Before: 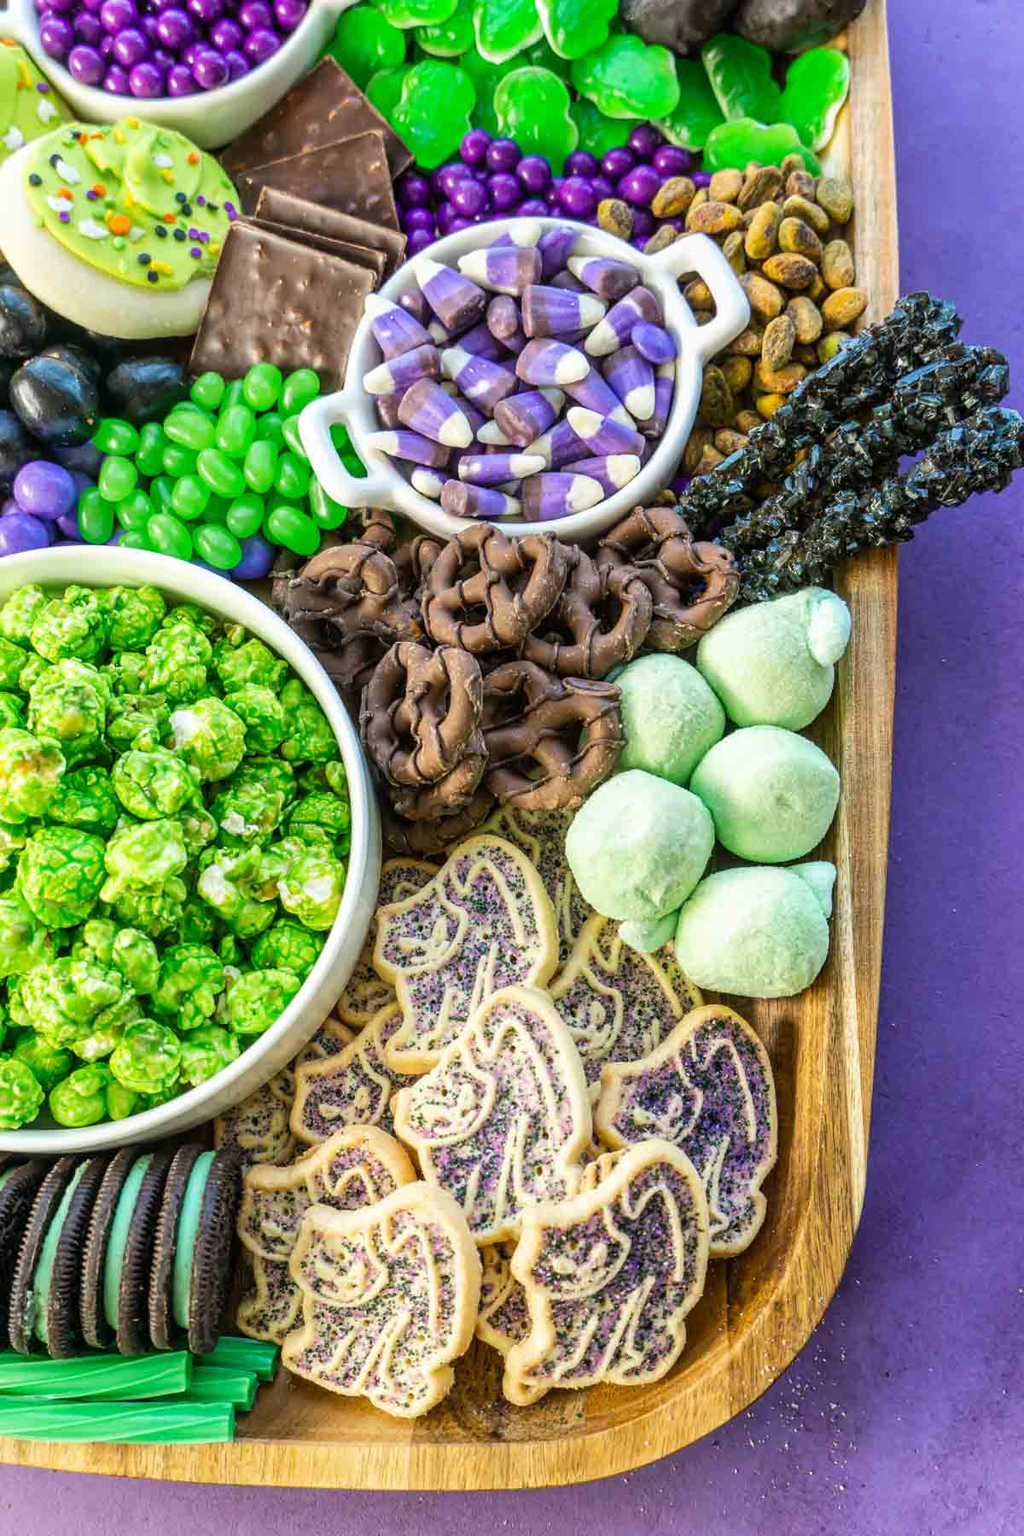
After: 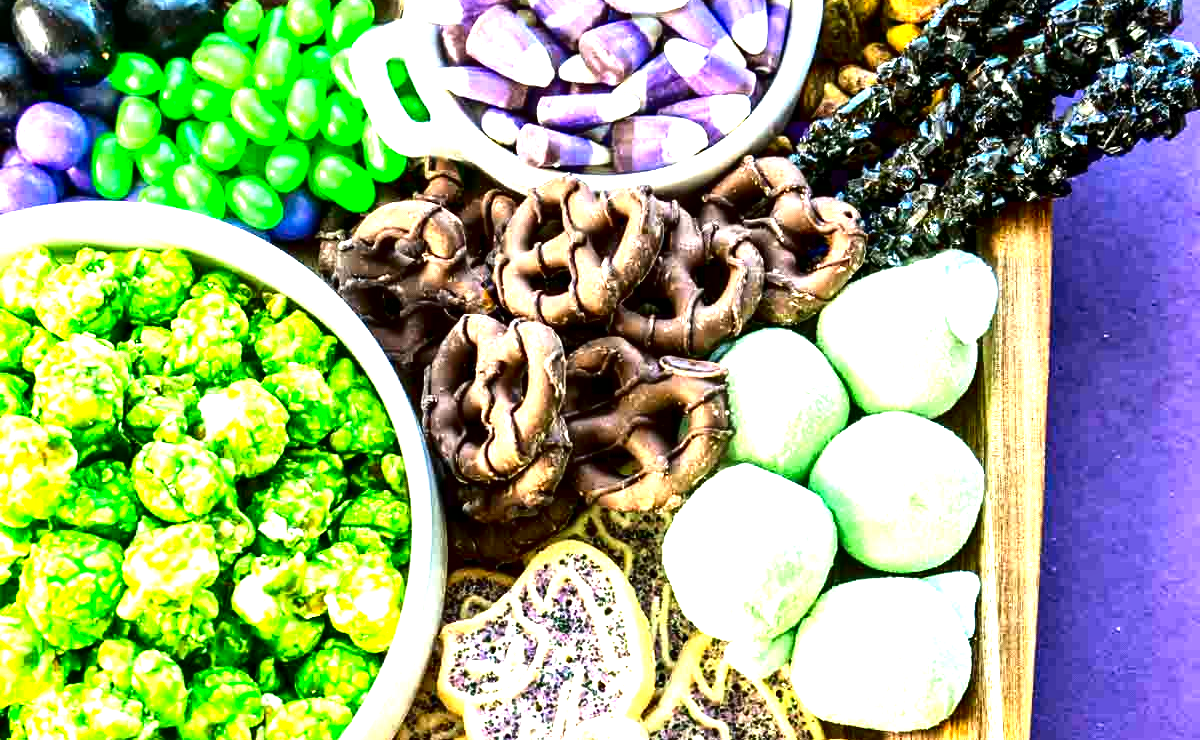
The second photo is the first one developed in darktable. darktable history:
tone equalizer: -8 EV -0.391 EV, -7 EV -0.411 EV, -6 EV -0.312 EV, -5 EV -0.208 EV, -3 EV 0.207 EV, -2 EV 0.315 EV, -1 EV 0.402 EV, +0 EV 0.39 EV, edges refinement/feathering 500, mask exposure compensation -1.57 EV, preserve details no
local contrast: mode bilateral grid, contrast 26, coarseness 60, detail 152%, midtone range 0.2
crop and rotate: top 24.349%, bottom 34.491%
exposure: exposure 1.146 EV, compensate highlight preservation false
shadows and highlights: shadows 13.66, white point adjustment 1.25, highlights -0.523, soften with gaussian
contrast brightness saturation: contrast 0.188, brightness -0.235, saturation 0.108
